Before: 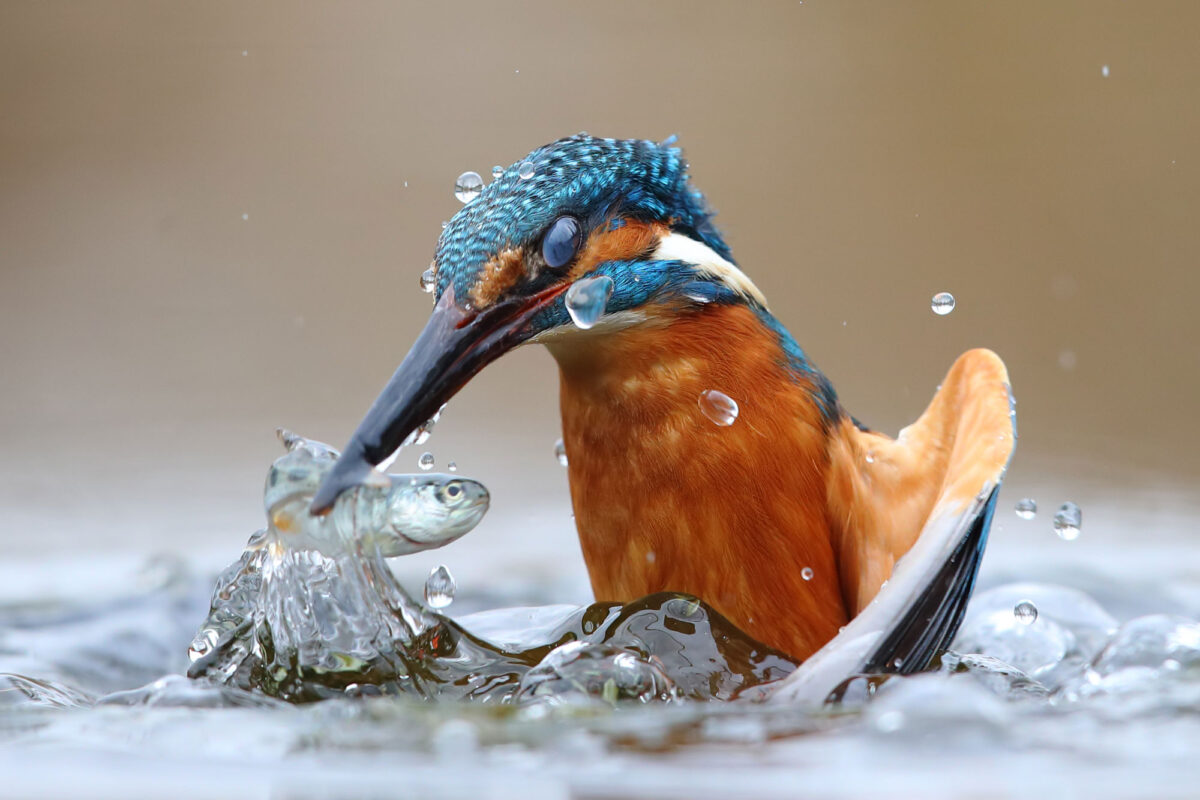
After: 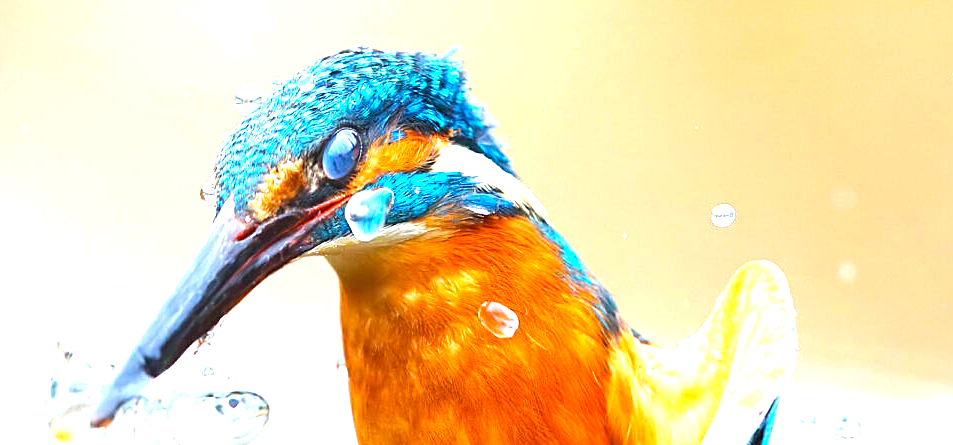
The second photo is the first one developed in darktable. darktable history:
crop: left 18.38%, top 11.092%, right 2.134%, bottom 33.217%
exposure: black level correction 0, exposure 1.9 EV, compensate highlight preservation false
white balance: red 0.982, blue 1.018
sharpen: on, module defaults
color balance rgb: linear chroma grading › global chroma 33.4%
